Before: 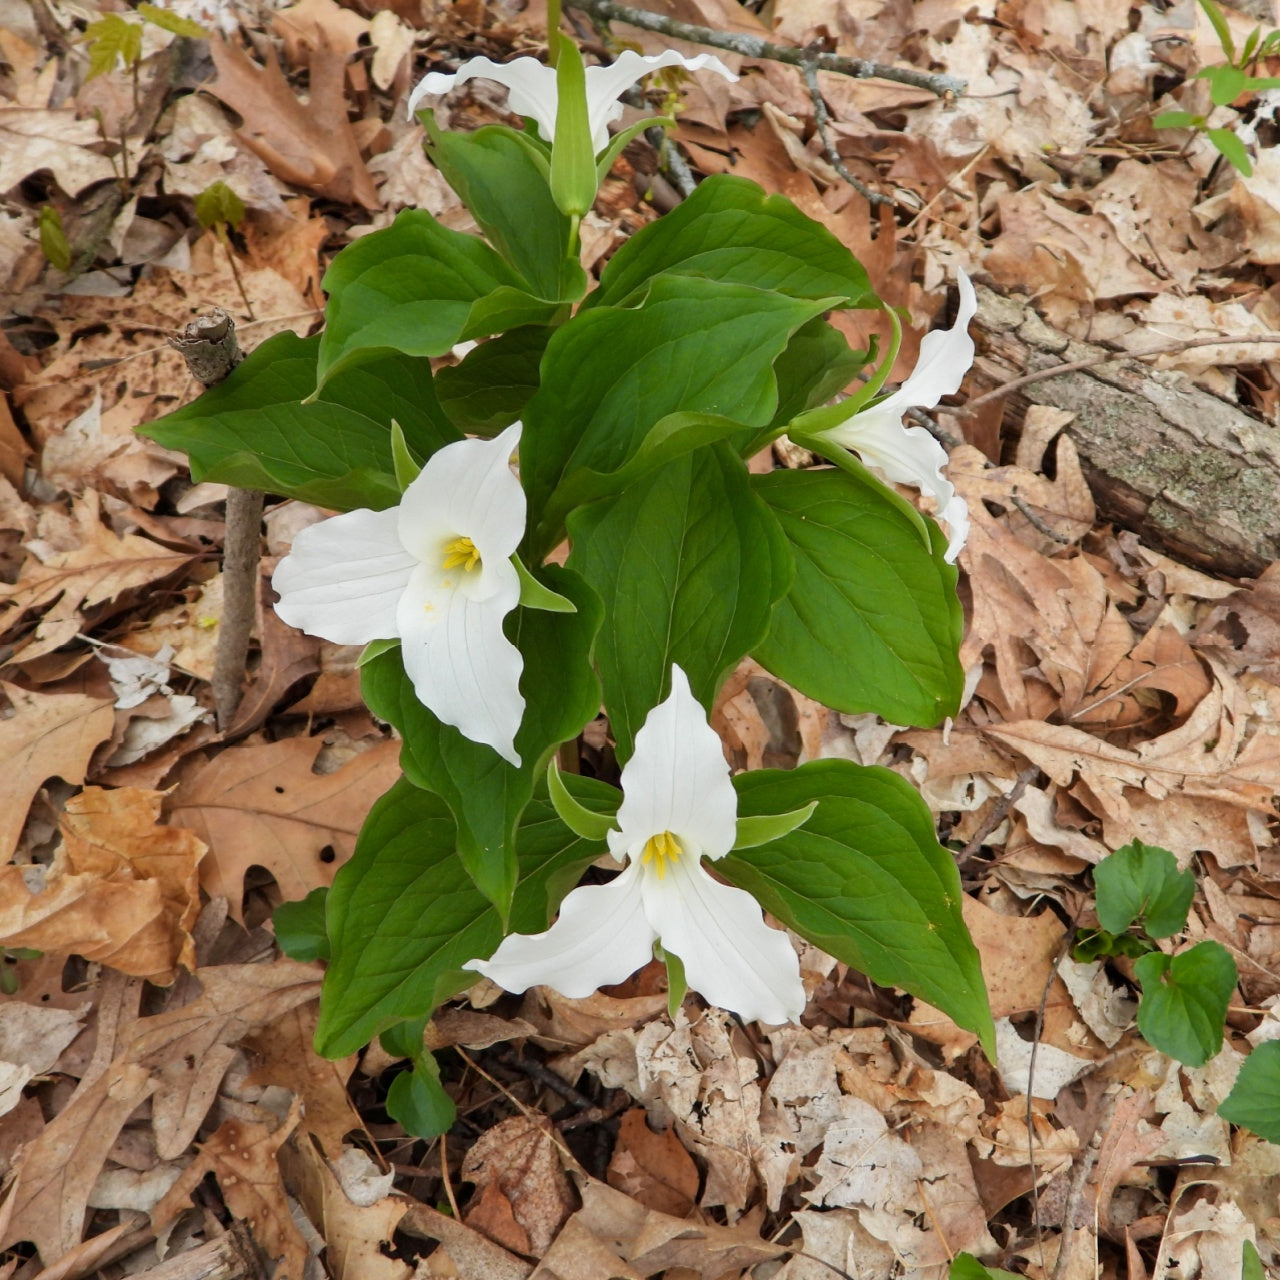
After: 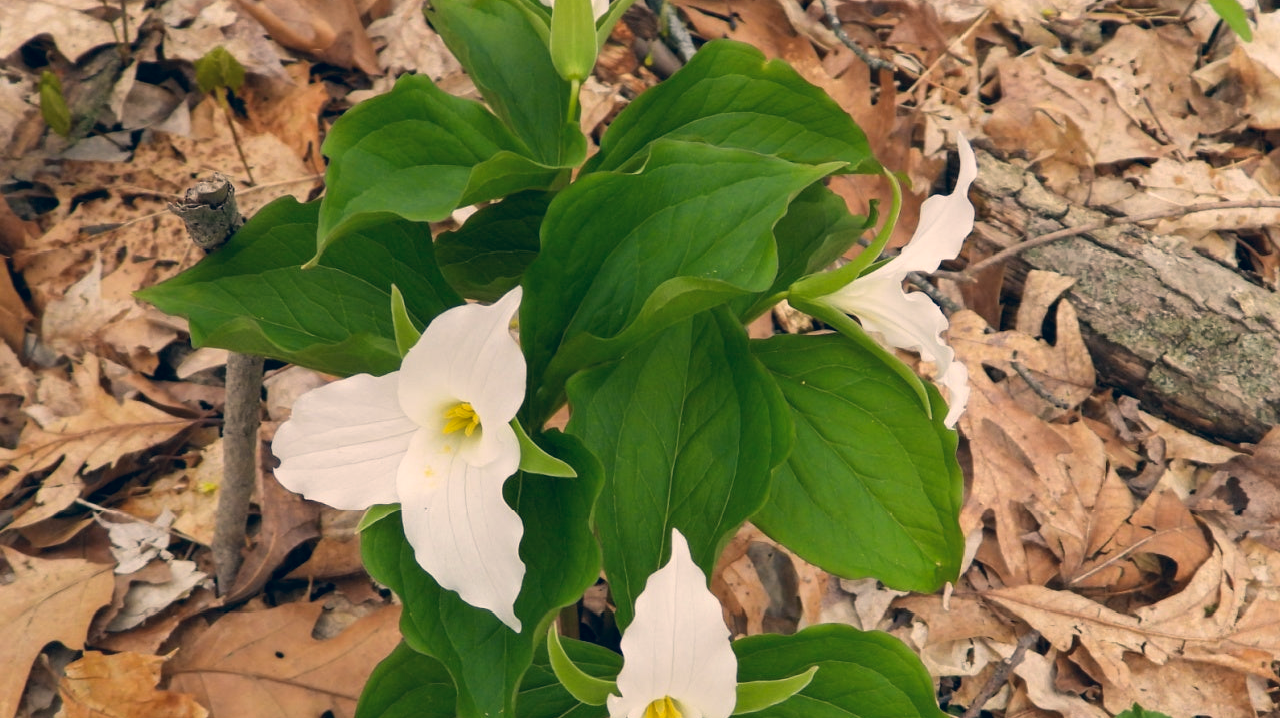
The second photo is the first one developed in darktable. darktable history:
crop and rotate: top 10.605%, bottom 33.274%
color correction: highlights a* 10.32, highlights b* 14.66, shadows a* -9.59, shadows b* -15.02
